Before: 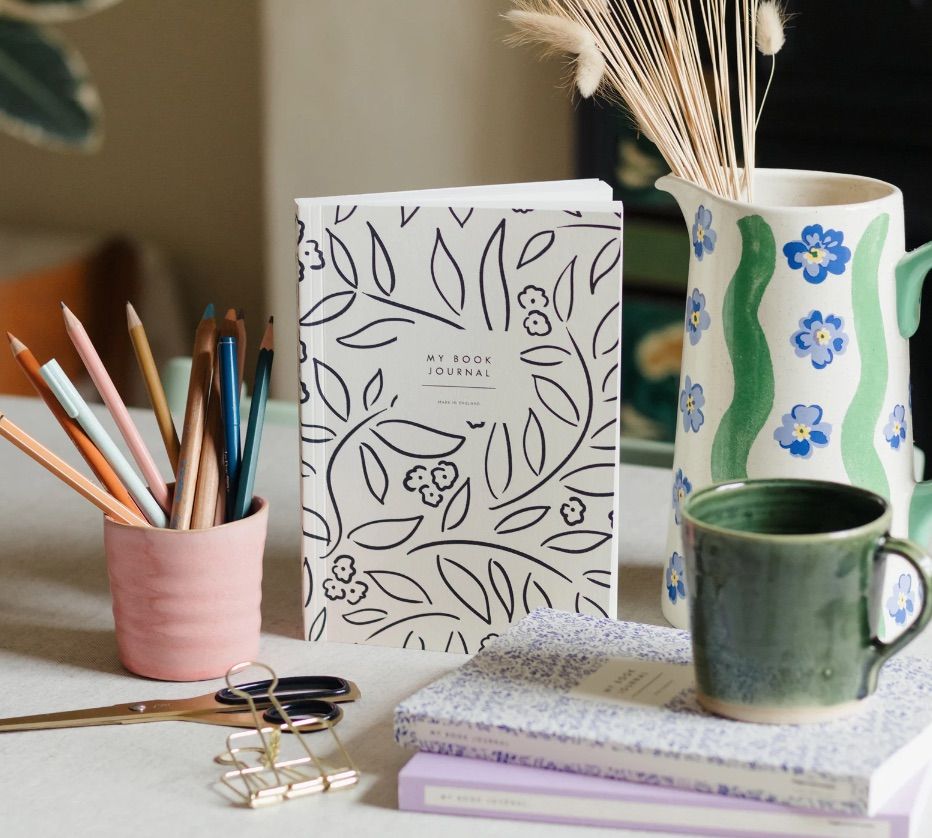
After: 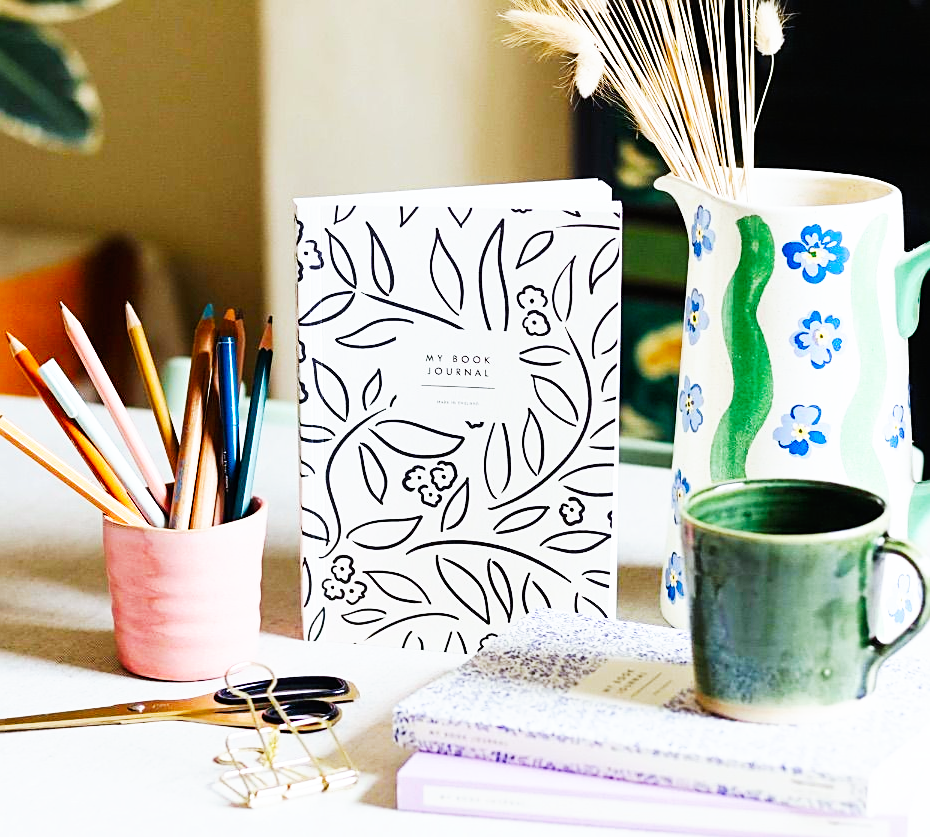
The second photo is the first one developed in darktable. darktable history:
crop and rotate: left 0.126%
base curve: curves: ch0 [(0, 0) (0.007, 0.004) (0.027, 0.03) (0.046, 0.07) (0.207, 0.54) (0.442, 0.872) (0.673, 0.972) (1, 1)], preserve colors none
color balance rgb: perceptual saturation grading › global saturation 20%, global vibrance 20%
white balance: red 0.967, blue 1.049
sharpen: on, module defaults
